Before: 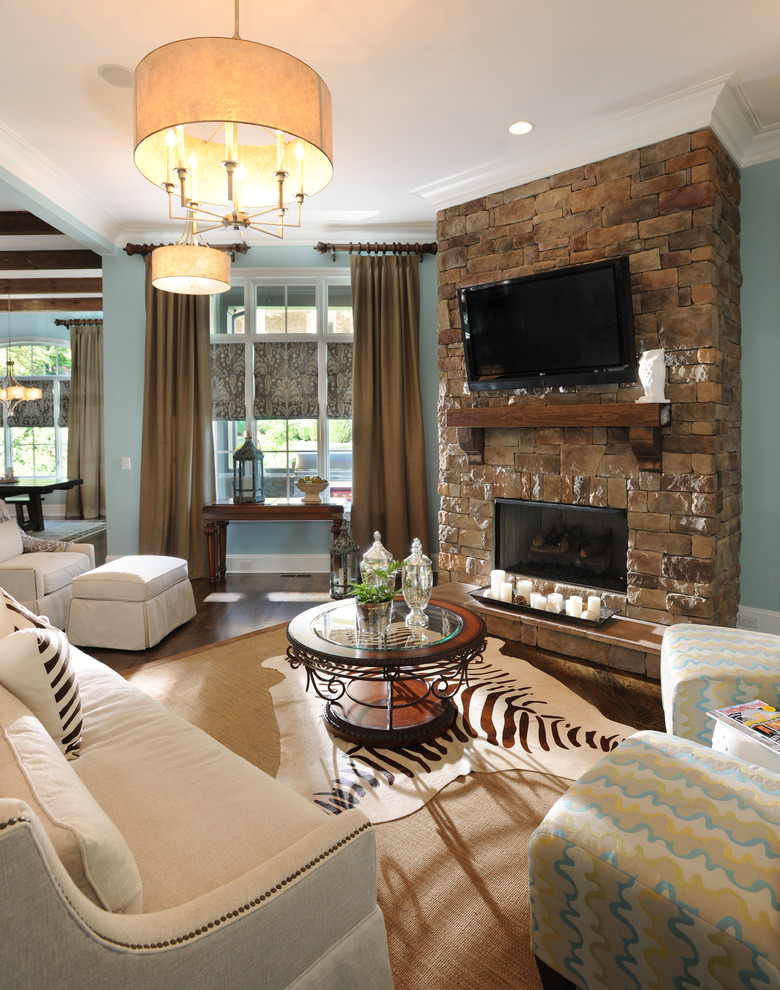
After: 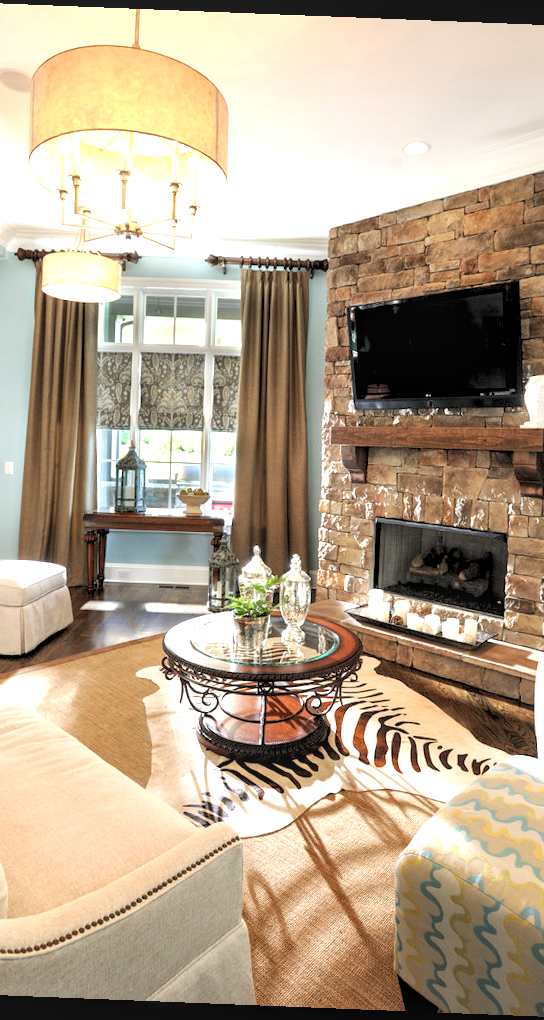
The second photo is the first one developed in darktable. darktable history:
crop: left 16.899%, right 16.556%
local contrast: detail 130%
contrast brightness saturation: saturation -0.05
exposure: exposure 0.785 EV, compensate highlight preservation false
rgb levels: levels [[0.013, 0.434, 0.89], [0, 0.5, 1], [0, 0.5, 1]]
rotate and perspective: rotation 2.27°, automatic cropping off
